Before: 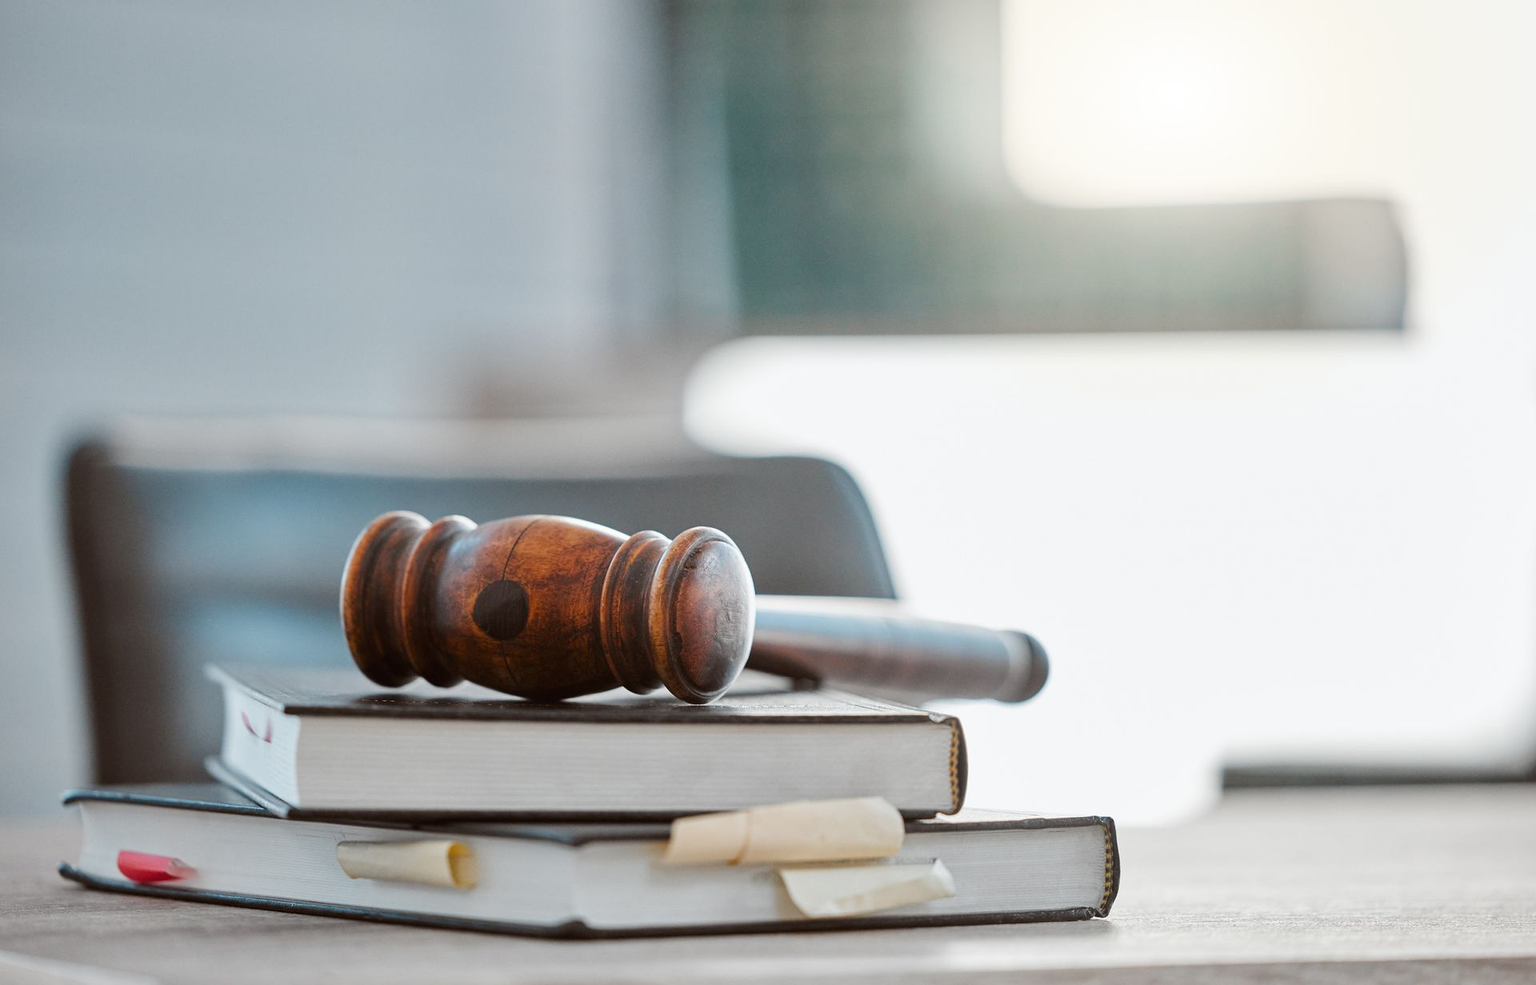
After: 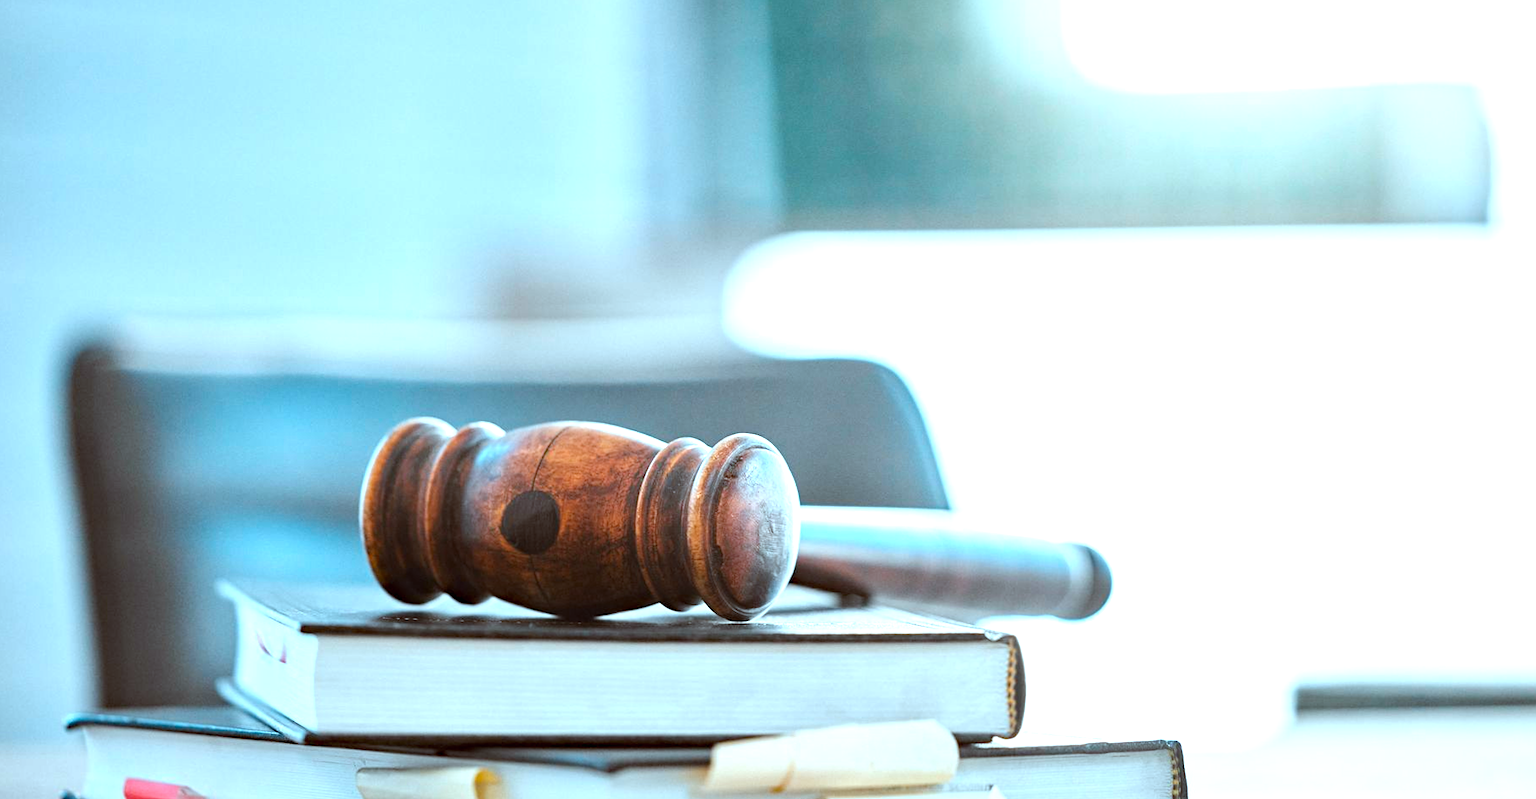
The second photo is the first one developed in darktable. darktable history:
exposure: black level correction 0, exposure 1.001 EV, compensate exposure bias true, compensate highlight preservation false
color correction: highlights a* -12.14, highlights b* -15.89
crop and rotate: angle 0.097°, top 11.965%, right 5.527%, bottom 11.28%
haze removal: compatibility mode true, adaptive false
